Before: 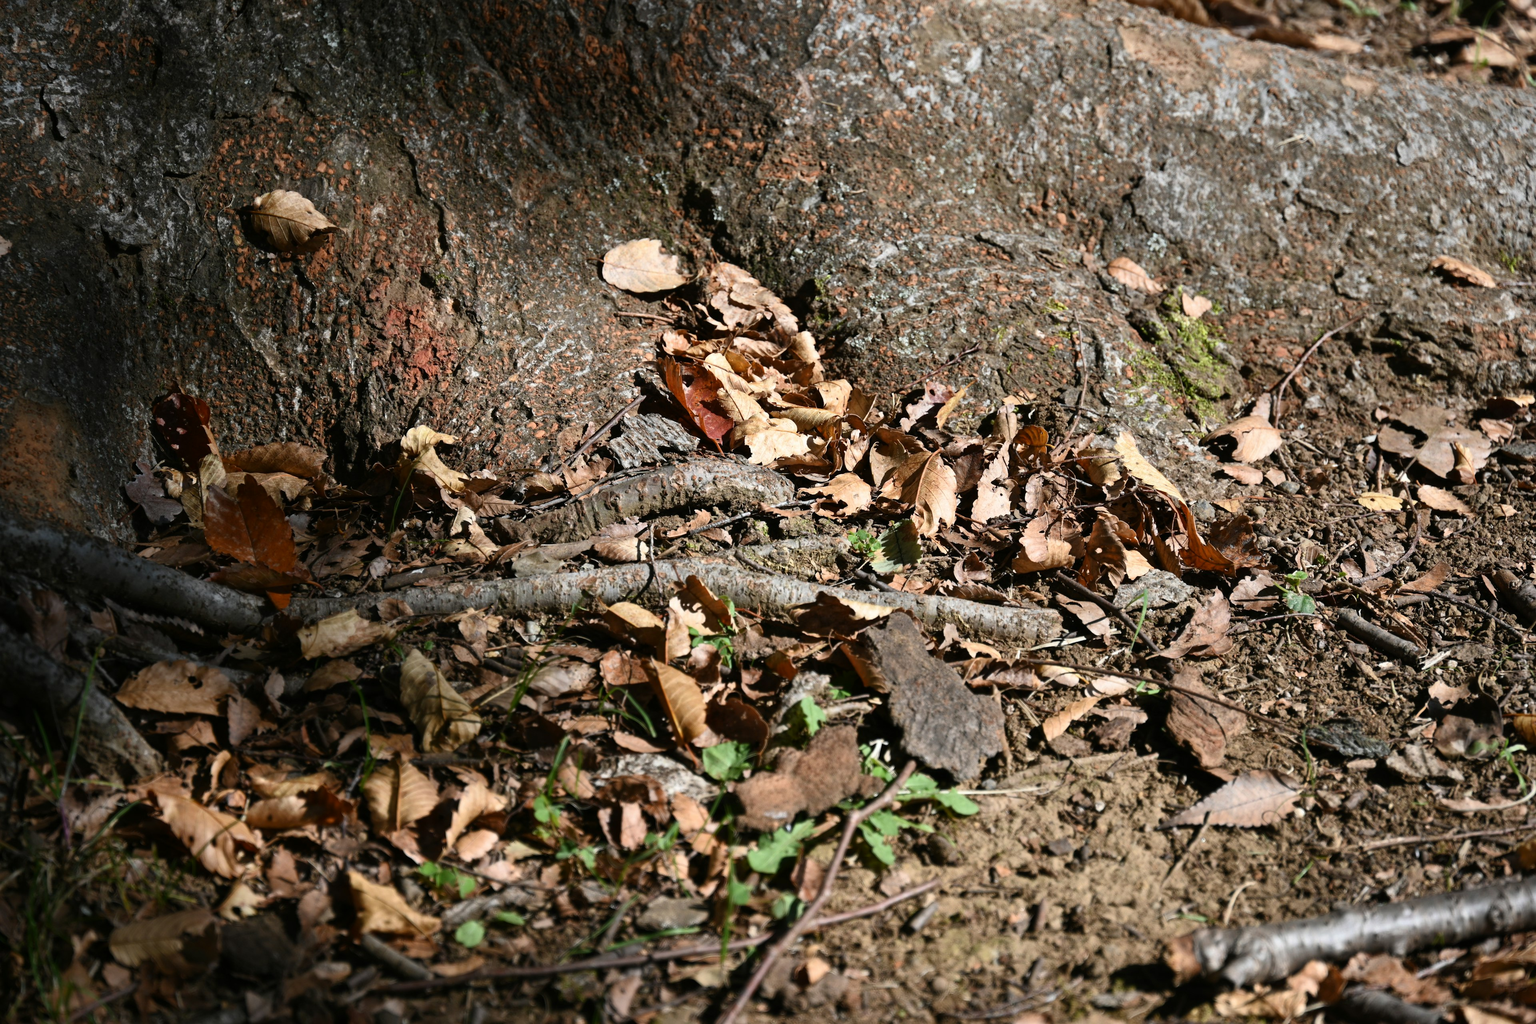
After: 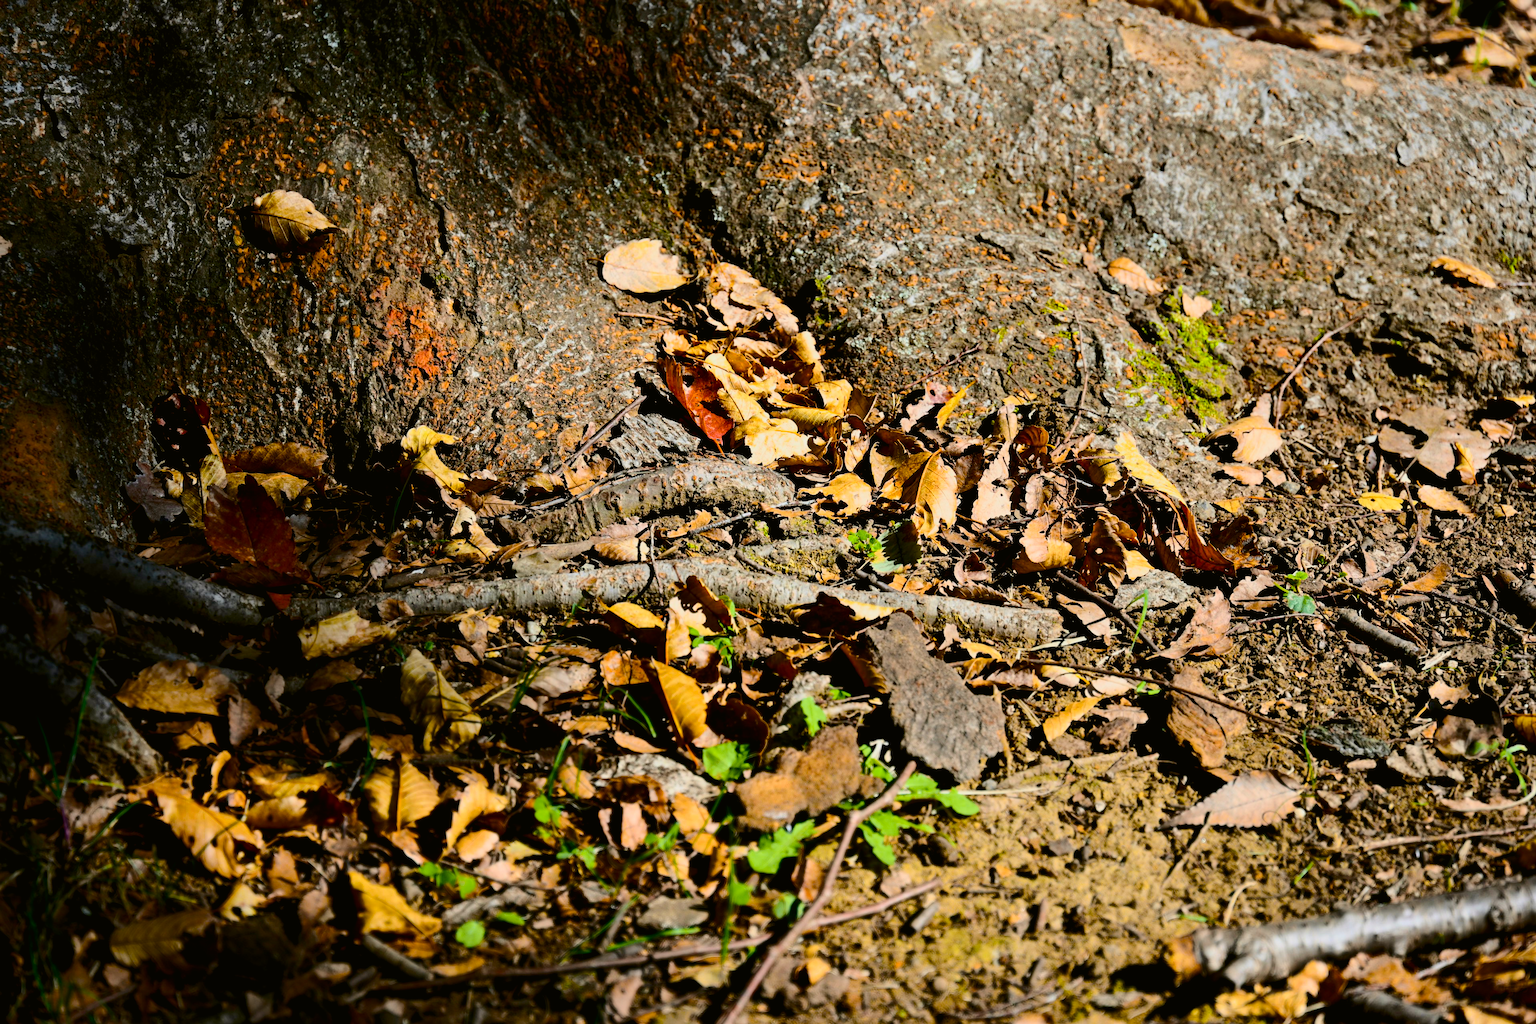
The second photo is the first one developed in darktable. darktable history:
tone curve: curves: ch0 [(0, 0.011) (0.104, 0.085) (0.236, 0.234) (0.398, 0.507) (0.498, 0.621) (0.65, 0.757) (0.835, 0.883) (1, 0.961)]; ch1 [(0, 0) (0.353, 0.344) (0.43, 0.401) (0.479, 0.476) (0.502, 0.502) (0.54, 0.542) (0.602, 0.613) (0.638, 0.668) (0.693, 0.727) (1, 1)]; ch2 [(0, 0) (0.34, 0.314) (0.434, 0.43) (0.5, 0.506) (0.521, 0.54) (0.54, 0.56) (0.595, 0.613) (0.644, 0.729) (1, 1)], color space Lab, independent channels, preserve colors none
color balance rgb: linear chroma grading › global chroma 15%, perceptual saturation grading › global saturation 30%
exposure: black level correction 0.006, exposure -0.226 EV, compensate highlight preservation false
